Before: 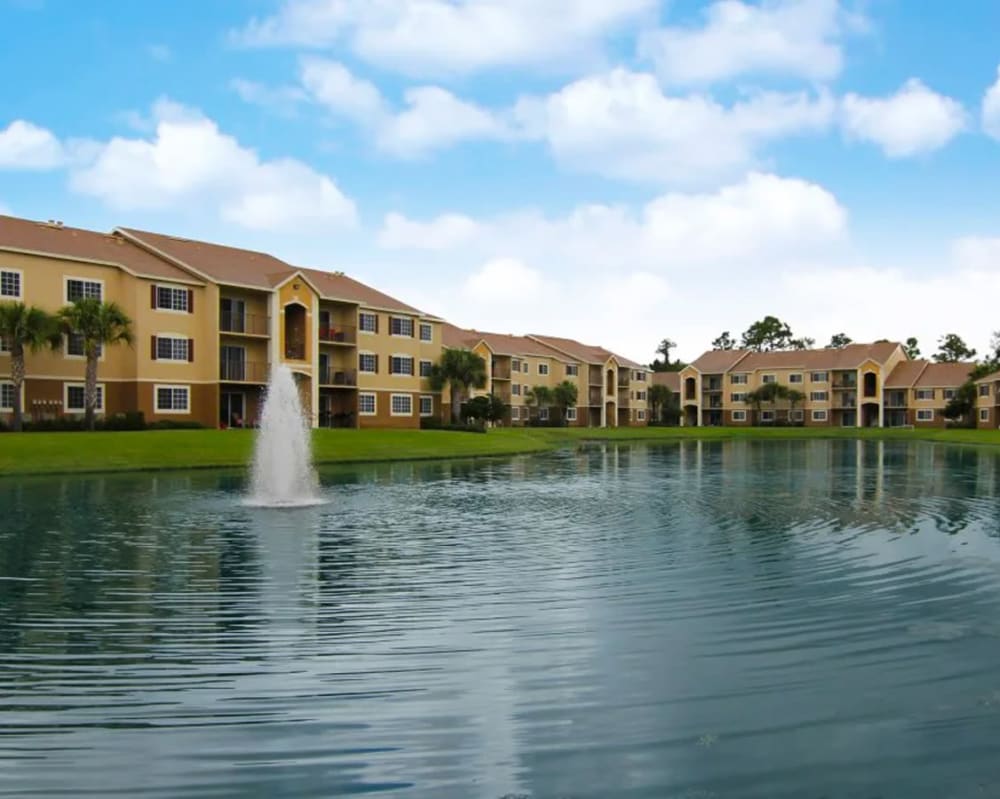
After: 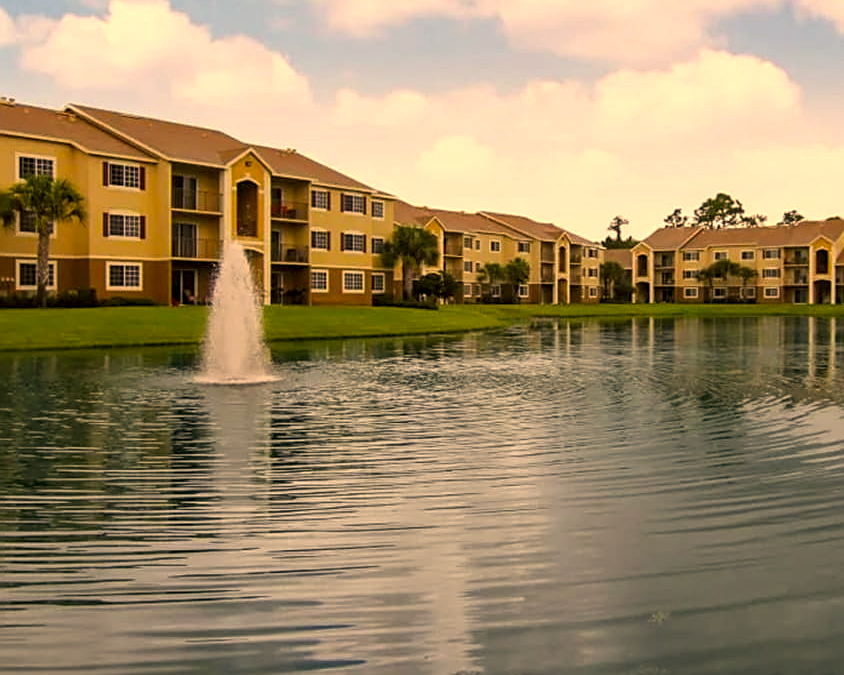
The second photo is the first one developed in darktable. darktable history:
local contrast: detail 130%
crop and rotate: left 4.837%, top 15.462%, right 10.685%
color correction: highlights a* 18.1, highlights b* 34.9, shadows a* 1.85, shadows b* 6.48, saturation 1.02
sharpen: on, module defaults
